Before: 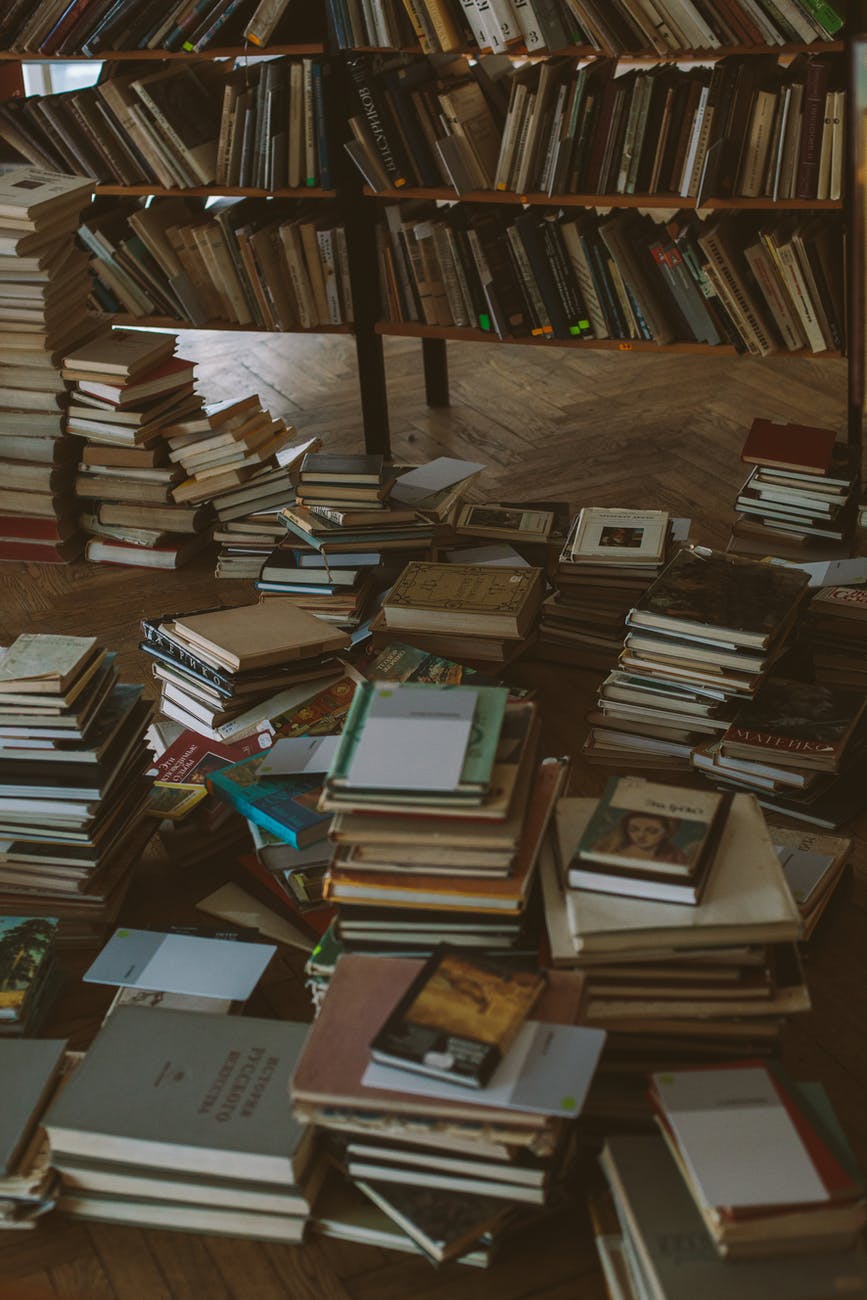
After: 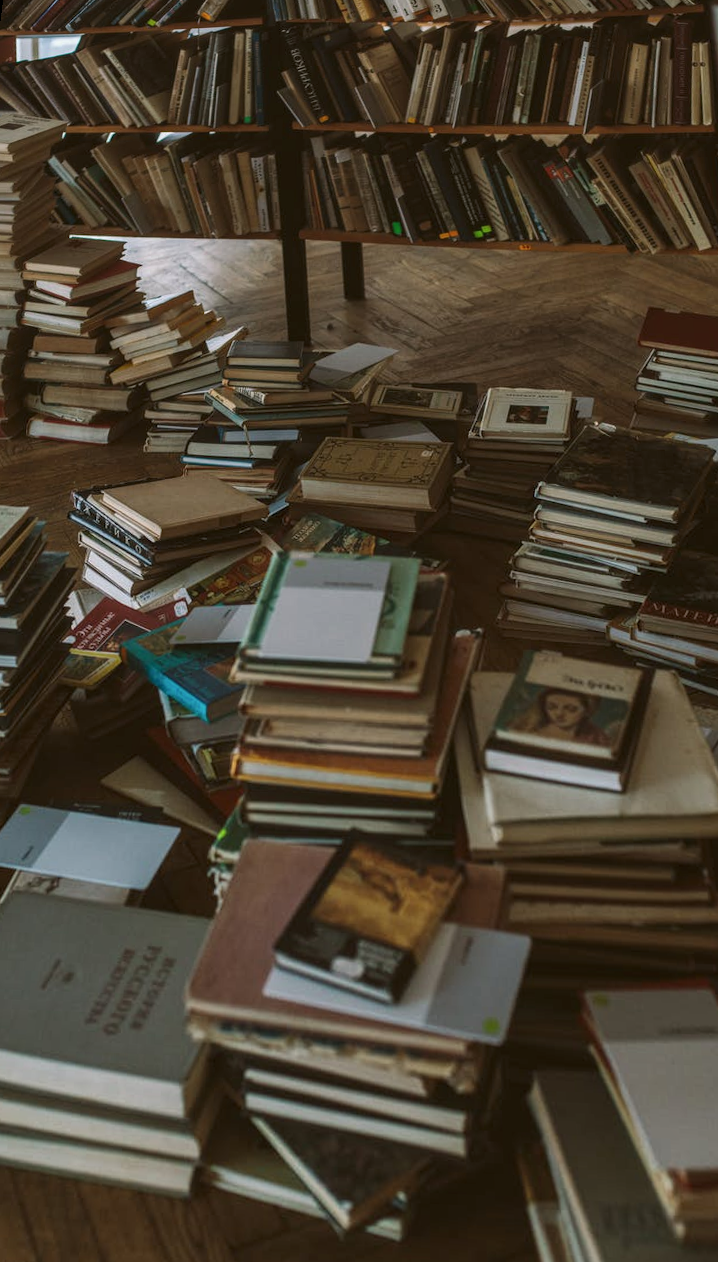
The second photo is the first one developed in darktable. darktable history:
rotate and perspective: rotation 0.72°, lens shift (vertical) -0.352, lens shift (horizontal) -0.051, crop left 0.152, crop right 0.859, crop top 0.019, crop bottom 0.964
local contrast: detail 130%
